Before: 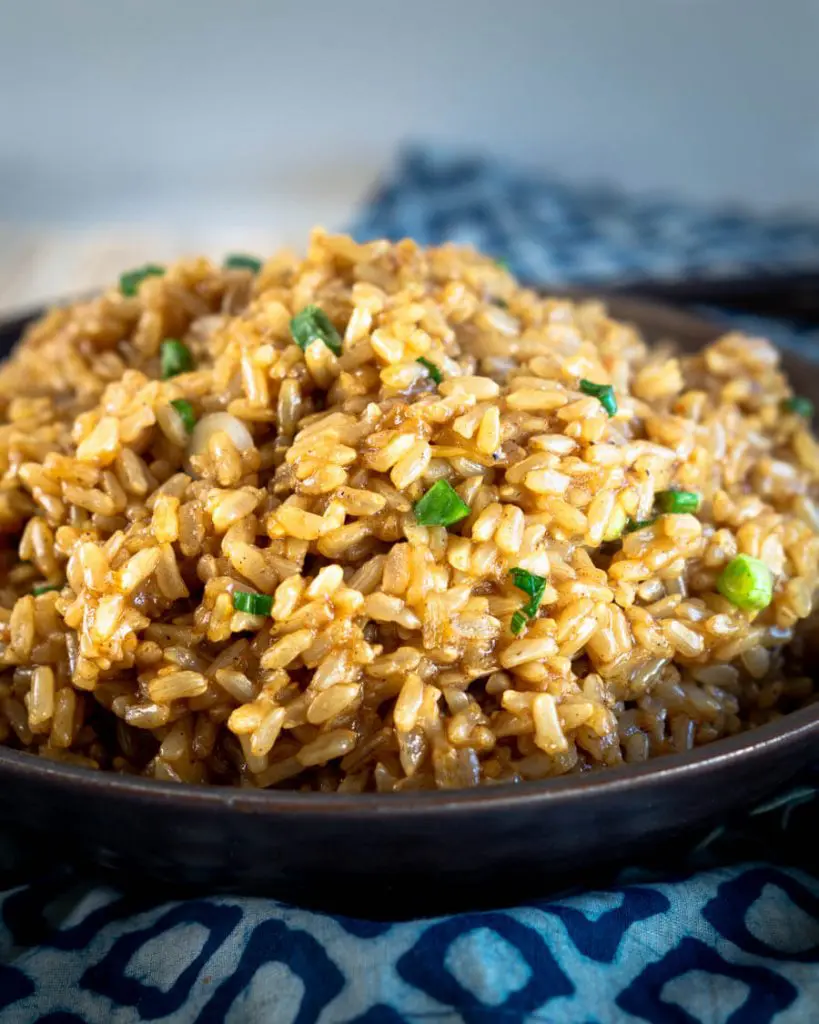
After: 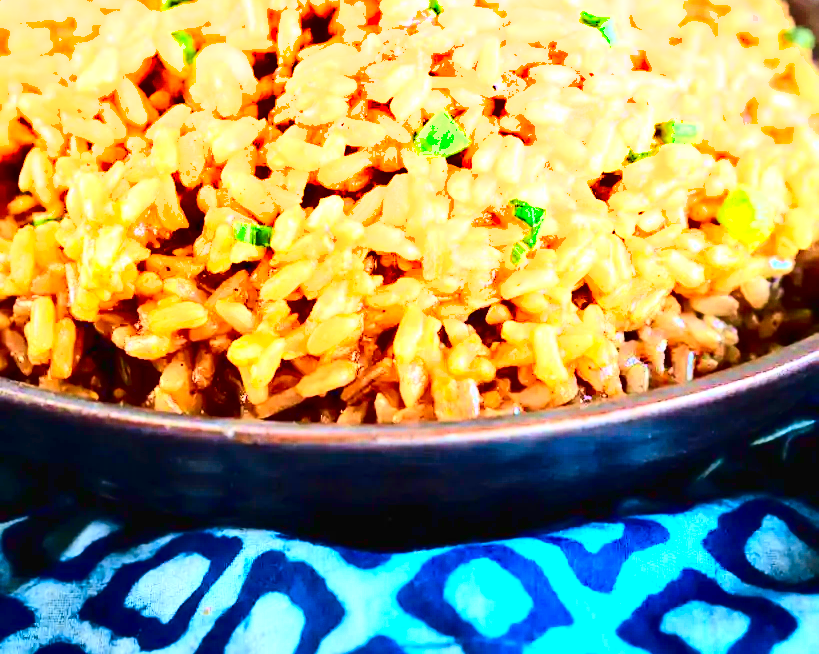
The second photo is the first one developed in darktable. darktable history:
tone curve: curves: ch0 [(0, 0.013) (0.074, 0.044) (0.251, 0.234) (0.472, 0.511) (0.63, 0.752) (0.746, 0.866) (0.899, 0.956) (1, 1)]; ch1 [(0, 0) (0.08, 0.08) (0.347, 0.394) (0.455, 0.441) (0.5, 0.5) (0.517, 0.53) (0.563, 0.611) (0.617, 0.682) (0.756, 0.788) (0.92, 0.92) (1, 1)]; ch2 [(0, 0) (0.096, 0.056) (0.304, 0.204) (0.5, 0.5) (0.539, 0.575) (0.597, 0.644) (0.92, 0.92) (1, 1)], color space Lab, independent channels, preserve colors none
crop and rotate: top 36.087%
contrast brightness saturation: contrast 0.092, saturation 0.274
sharpen: amount 0.2
exposure: black level correction 0, exposure 1.693 EV, compensate exposure bias true, compensate highlight preservation false
base curve: curves: ch0 [(0, 0) (0.028, 0.03) (0.121, 0.232) (0.46, 0.748) (0.859, 0.968) (1, 1)], preserve colors average RGB
shadows and highlights: white point adjustment 0.051, soften with gaussian
